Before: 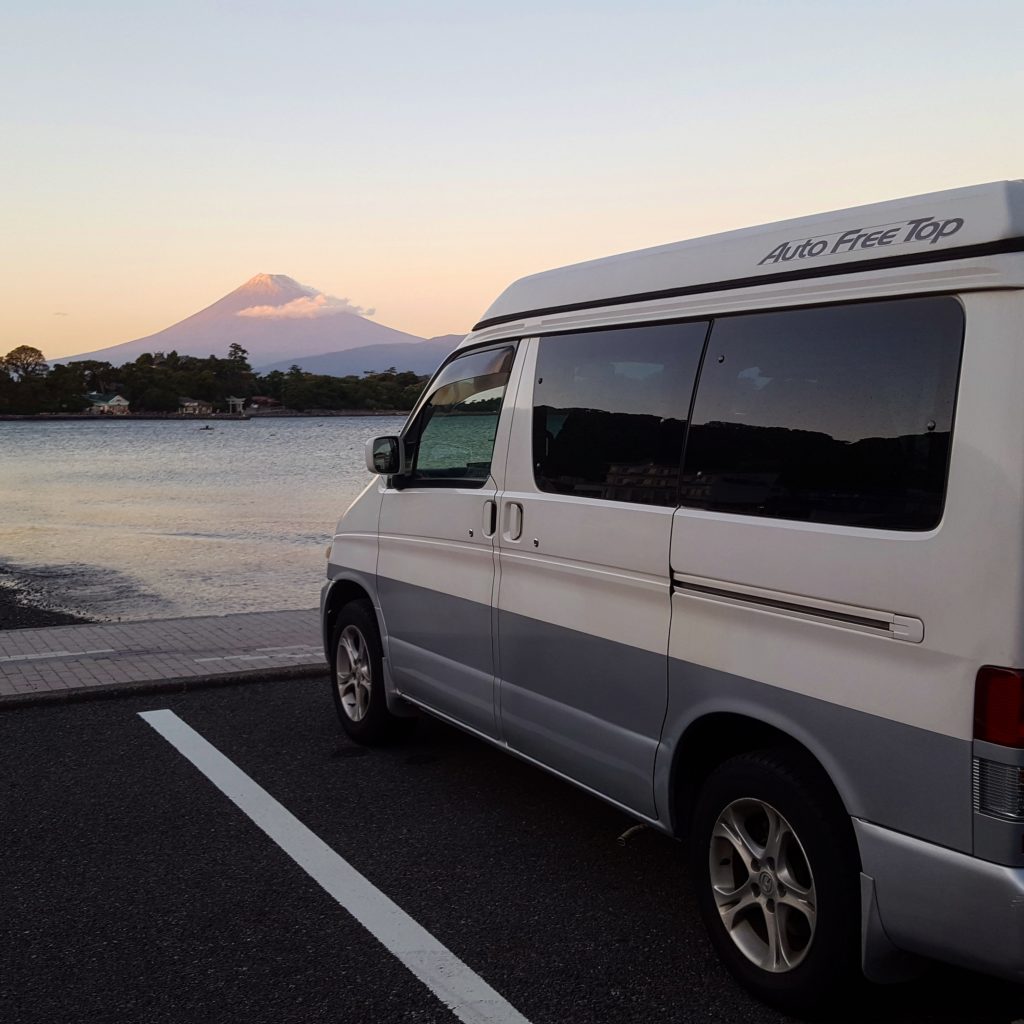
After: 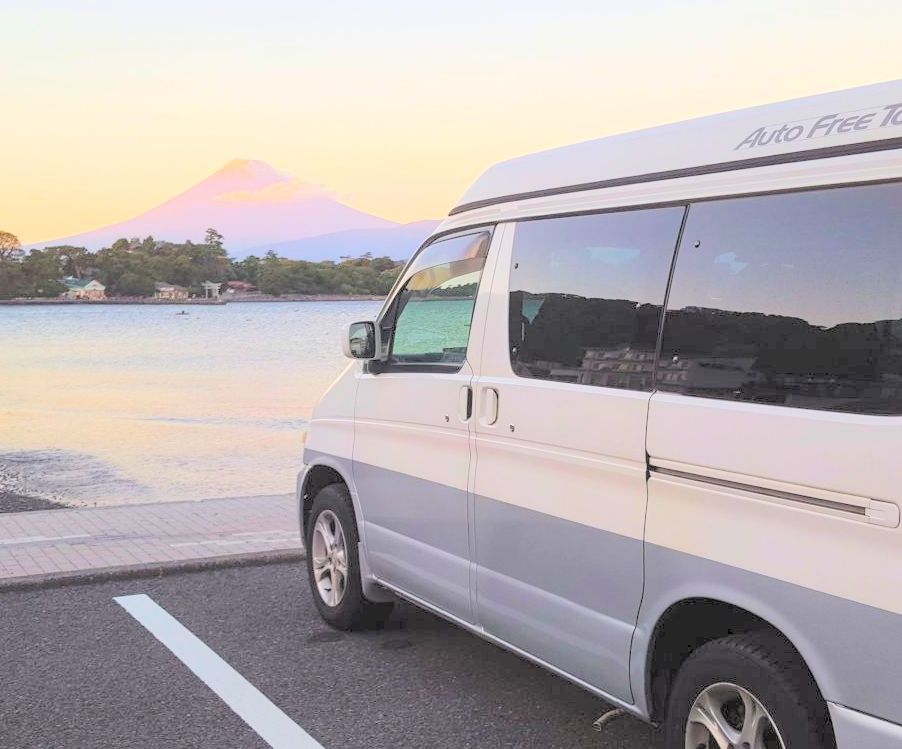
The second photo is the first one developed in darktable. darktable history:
color balance rgb: linear chroma grading › global chroma 10.171%, perceptual saturation grading › global saturation 25.89%, perceptual brilliance grading › mid-tones 9.408%, perceptual brilliance grading › shadows 15.086%
velvia: strength 14.85%
crop and rotate: left 2.344%, top 11.251%, right 9.51%, bottom 15.555%
contrast brightness saturation: brightness 0.993
